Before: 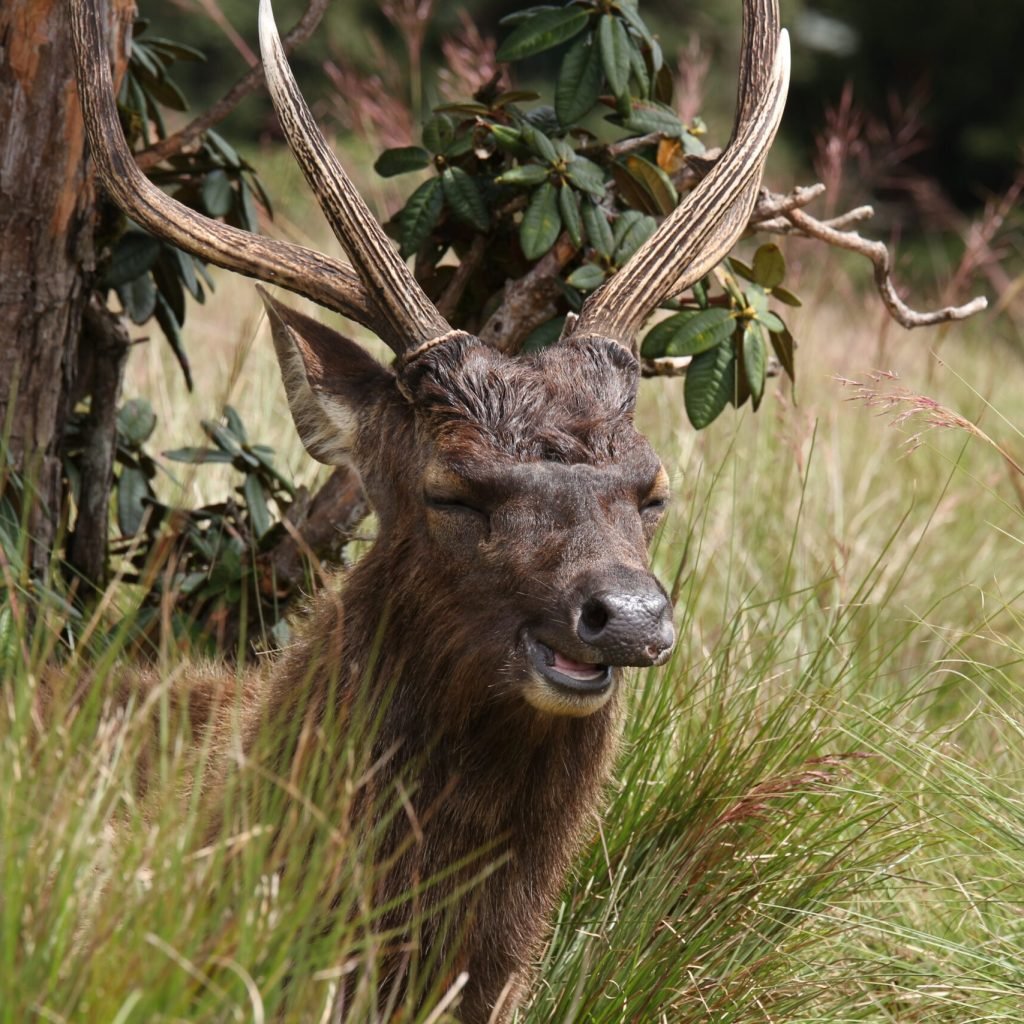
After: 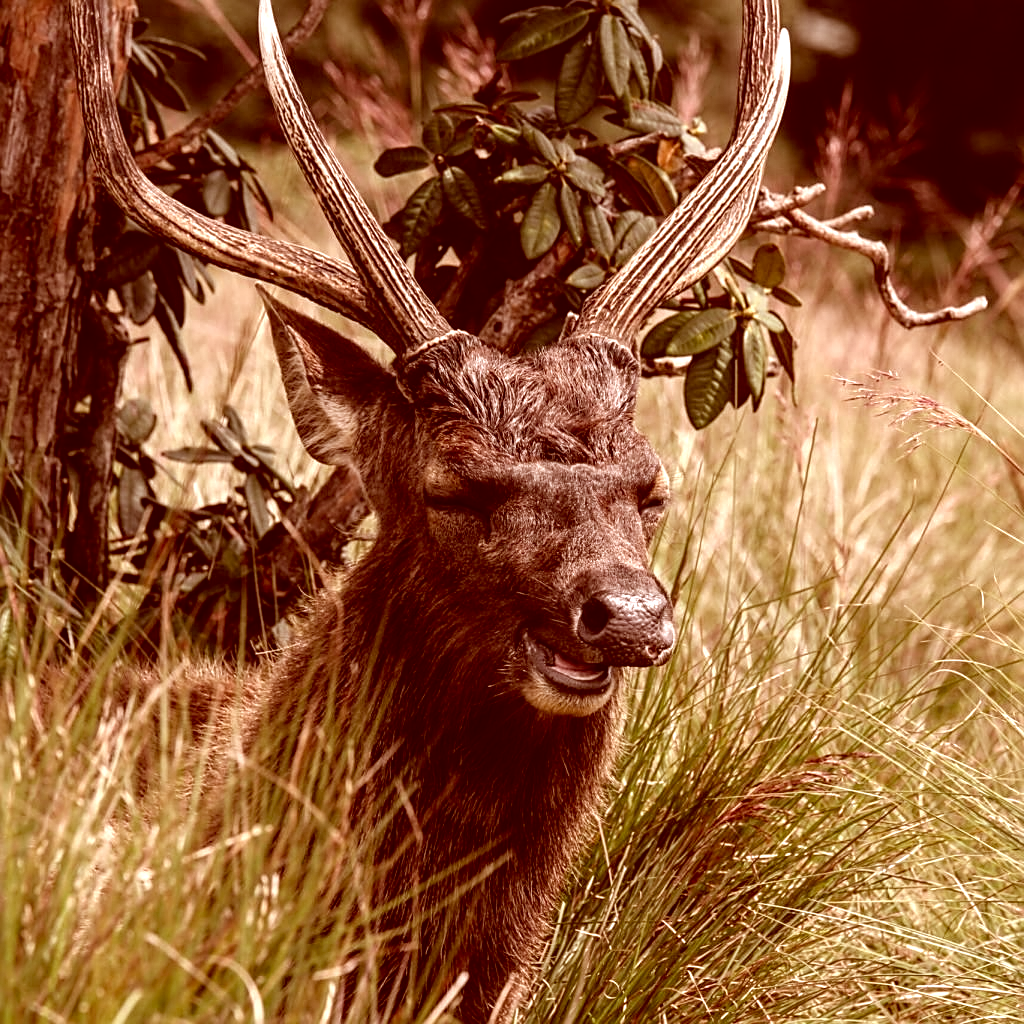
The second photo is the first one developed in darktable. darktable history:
sharpen: on, module defaults
color correction: highlights a* 9.03, highlights b* 8.71, shadows a* 40, shadows b* 40, saturation 0.8
local contrast: highlights 60%, shadows 60%, detail 160%
